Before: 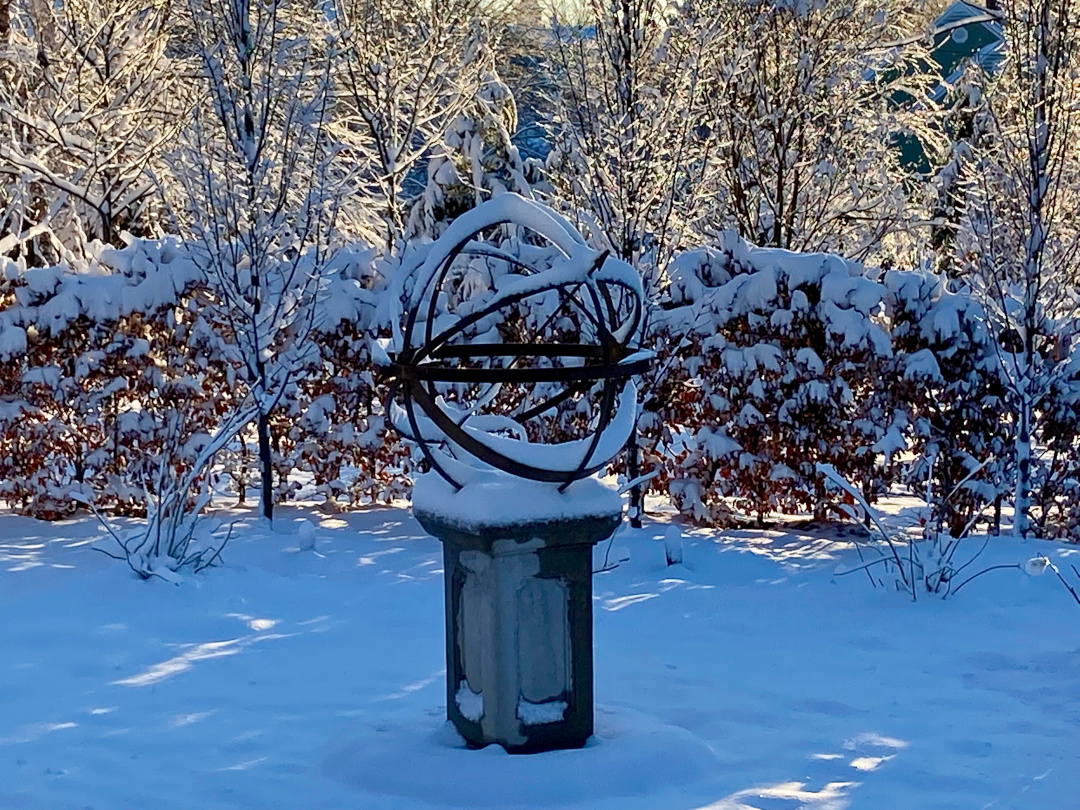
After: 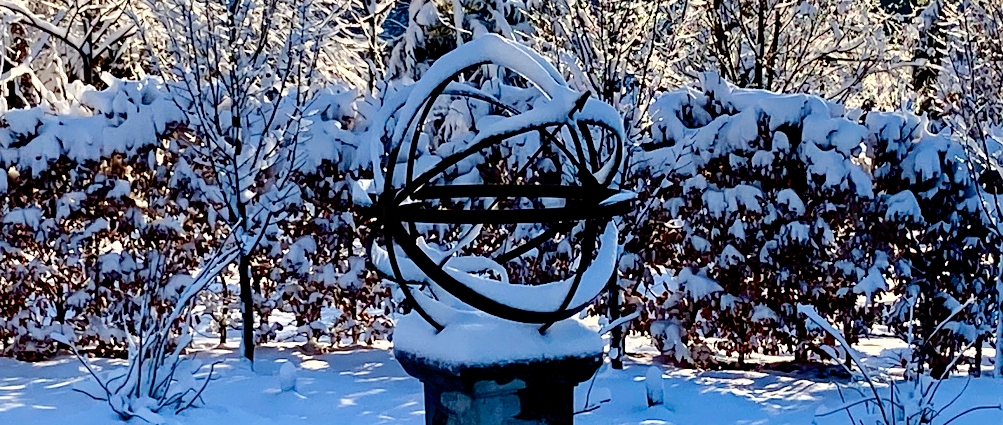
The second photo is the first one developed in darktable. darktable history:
base curve: preserve colors none
exposure: black level correction 0.002, exposure 0.147 EV, compensate highlight preservation false
color balance rgb: global offset › luminance -0.887%, perceptual saturation grading › global saturation 20%, perceptual saturation grading › highlights -50.143%, perceptual saturation grading › shadows 30.759%
tone curve: curves: ch0 [(0, 0) (0.003, 0) (0.011, 0.001) (0.025, 0.001) (0.044, 0.002) (0.069, 0.007) (0.1, 0.015) (0.136, 0.027) (0.177, 0.066) (0.224, 0.122) (0.277, 0.219) (0.335, 0.327) (0.399, 0.432) (0.468, 0.527) (0.543, 0.615) (0.623, 0.695) (0.709, 0.777) (0.801, 0.874) (0.898, 0.973) (1, 1)], color space Lab, independent channels, preserve colors none
crop: left 1.818%, top 19.689%, right 5.25%, bottom 27.821%
